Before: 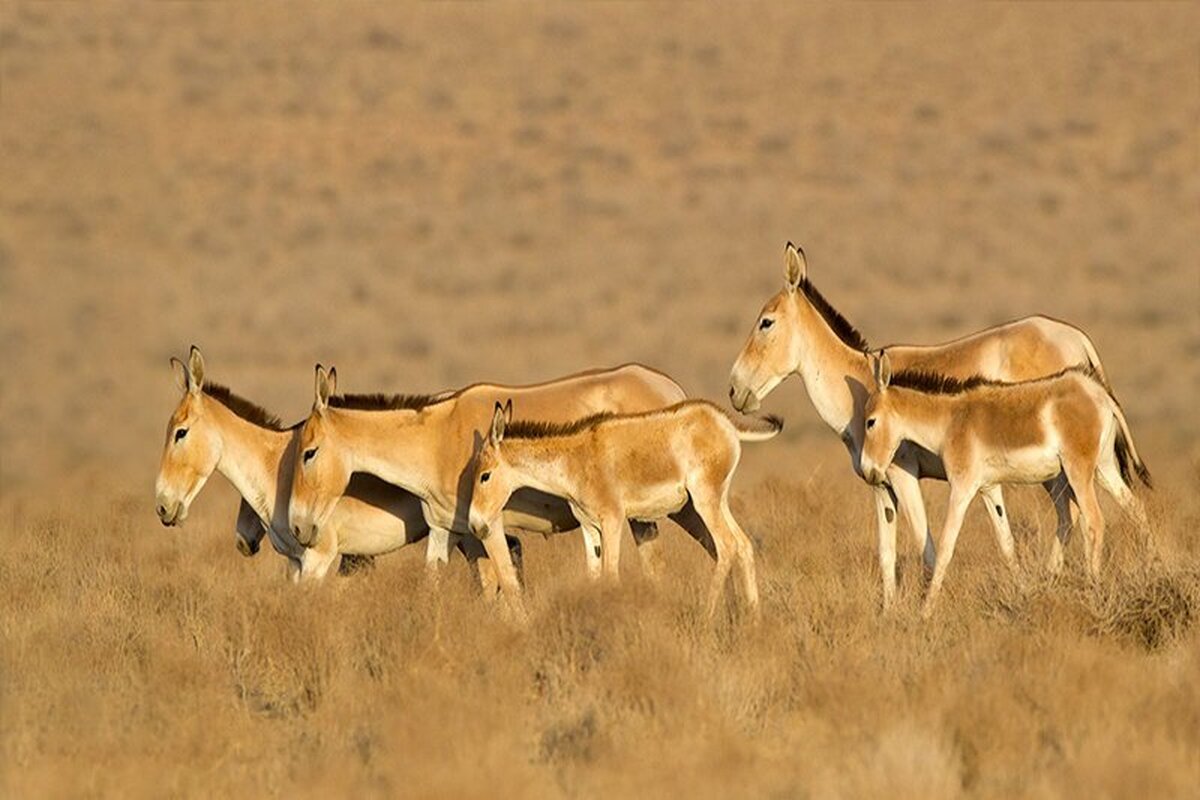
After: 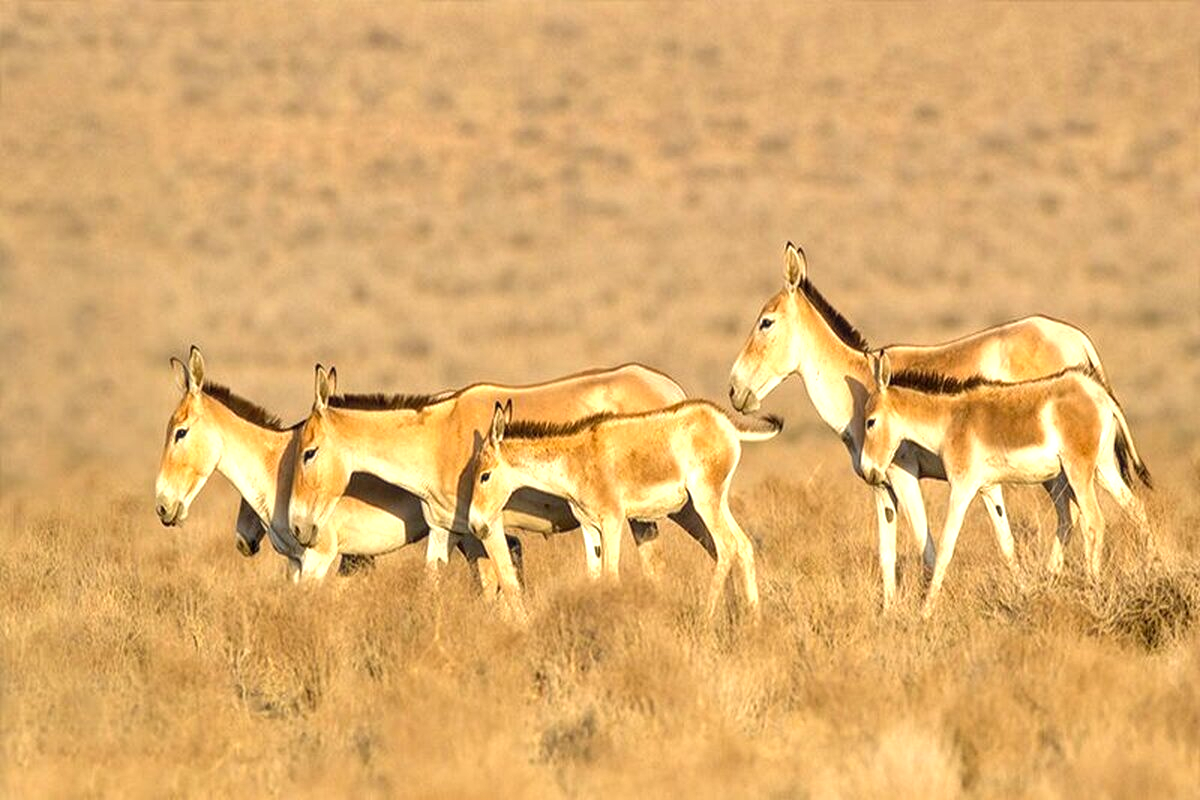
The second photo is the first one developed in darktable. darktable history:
exposure: black level correction 0, exposure 0.701 EV, compensate highlight preservation false
local contrast: on, module defaults
